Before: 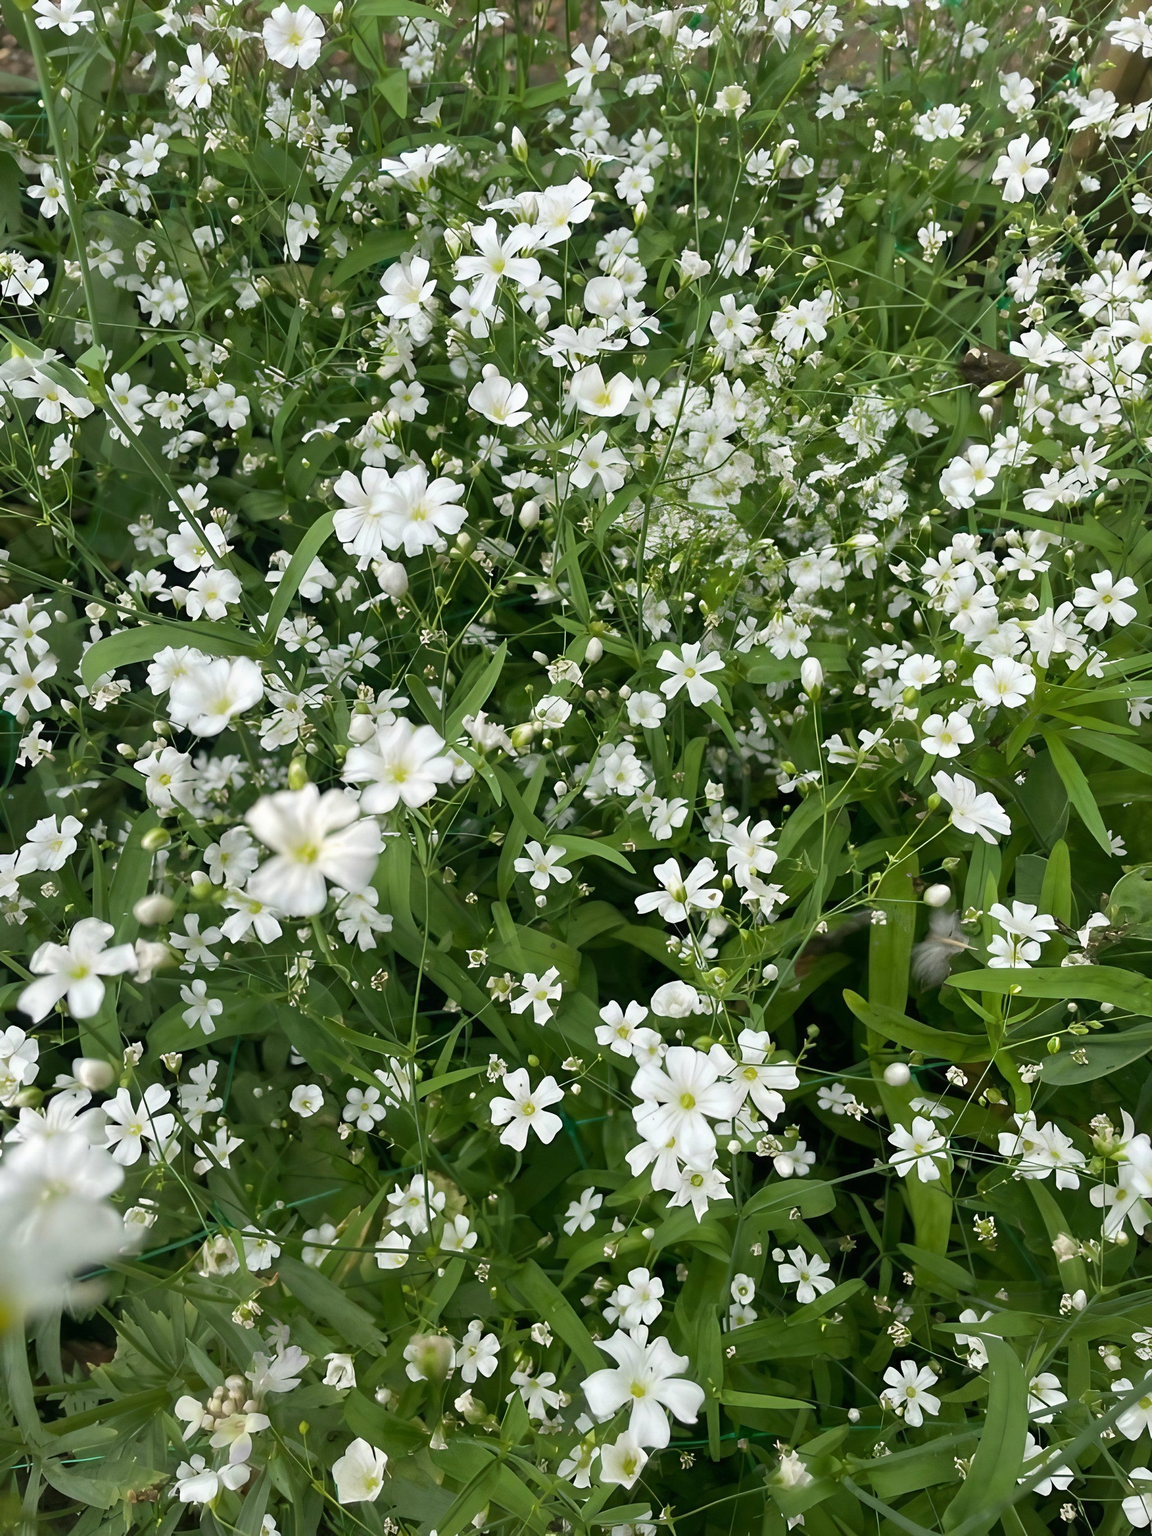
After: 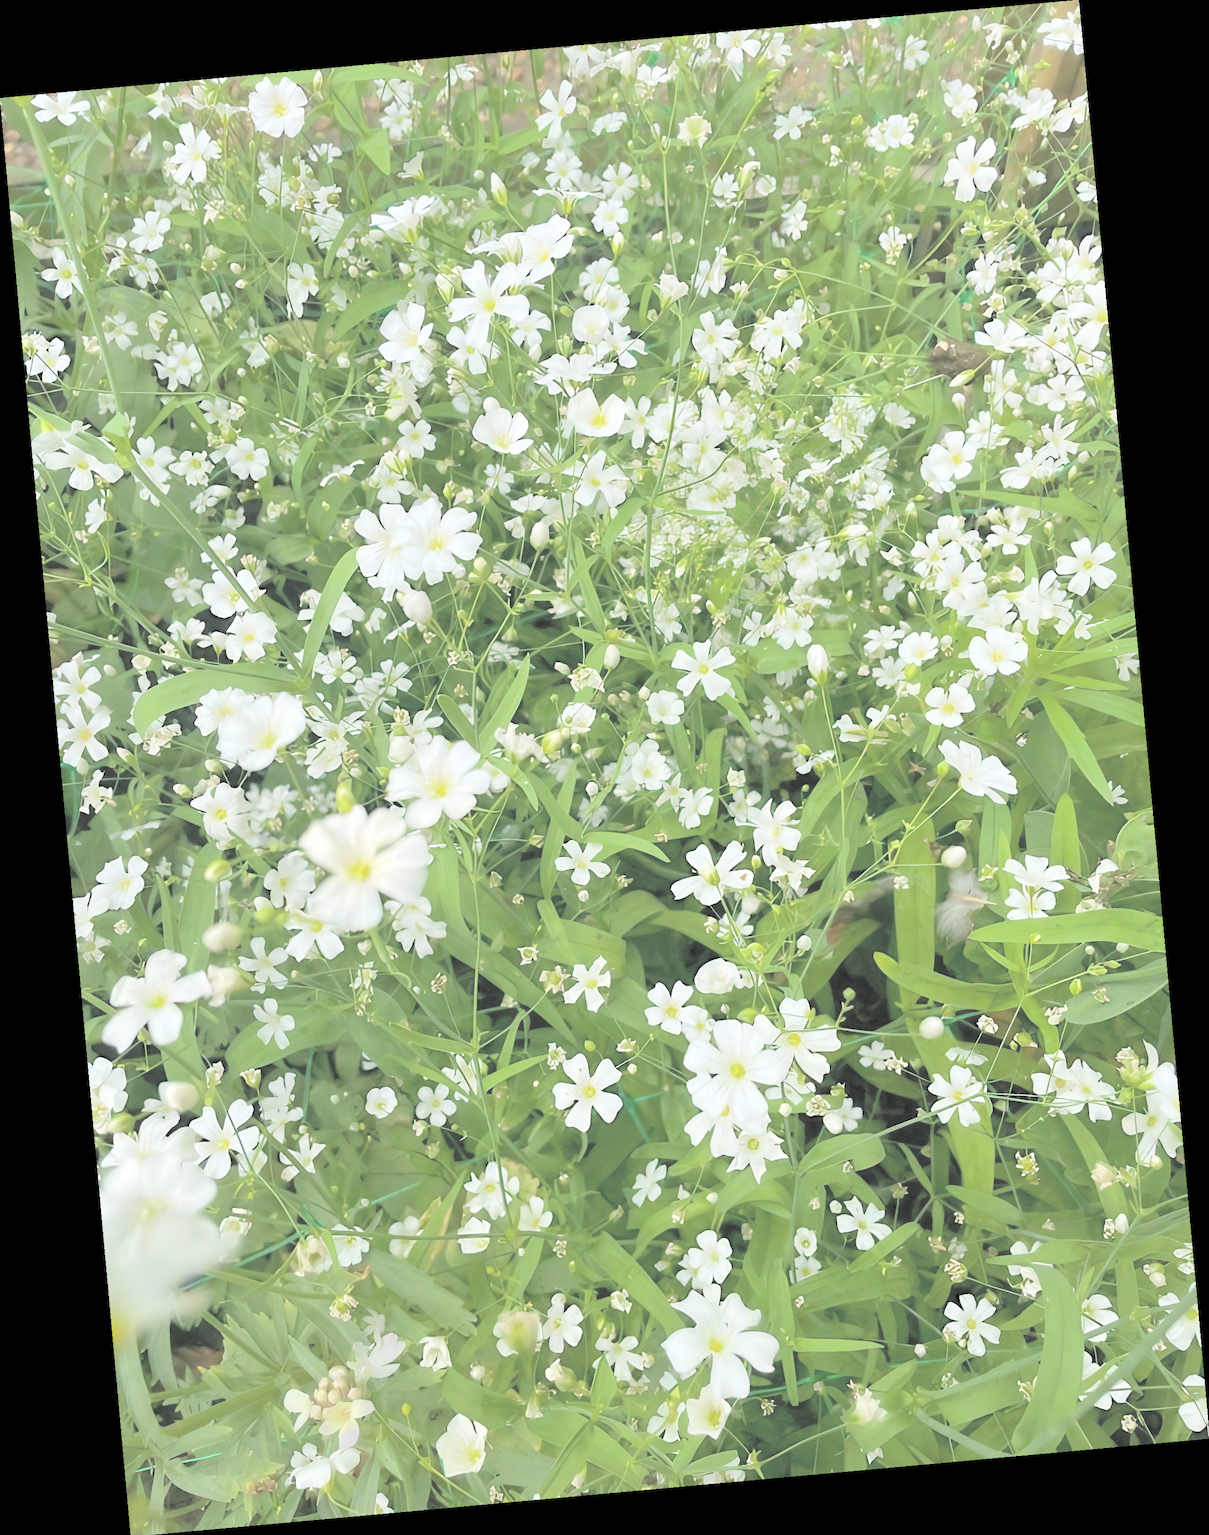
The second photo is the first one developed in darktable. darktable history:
contrast brightness saturation: brightness 1
rotate and perspective: rotation -5.2°, automatic cropping off
